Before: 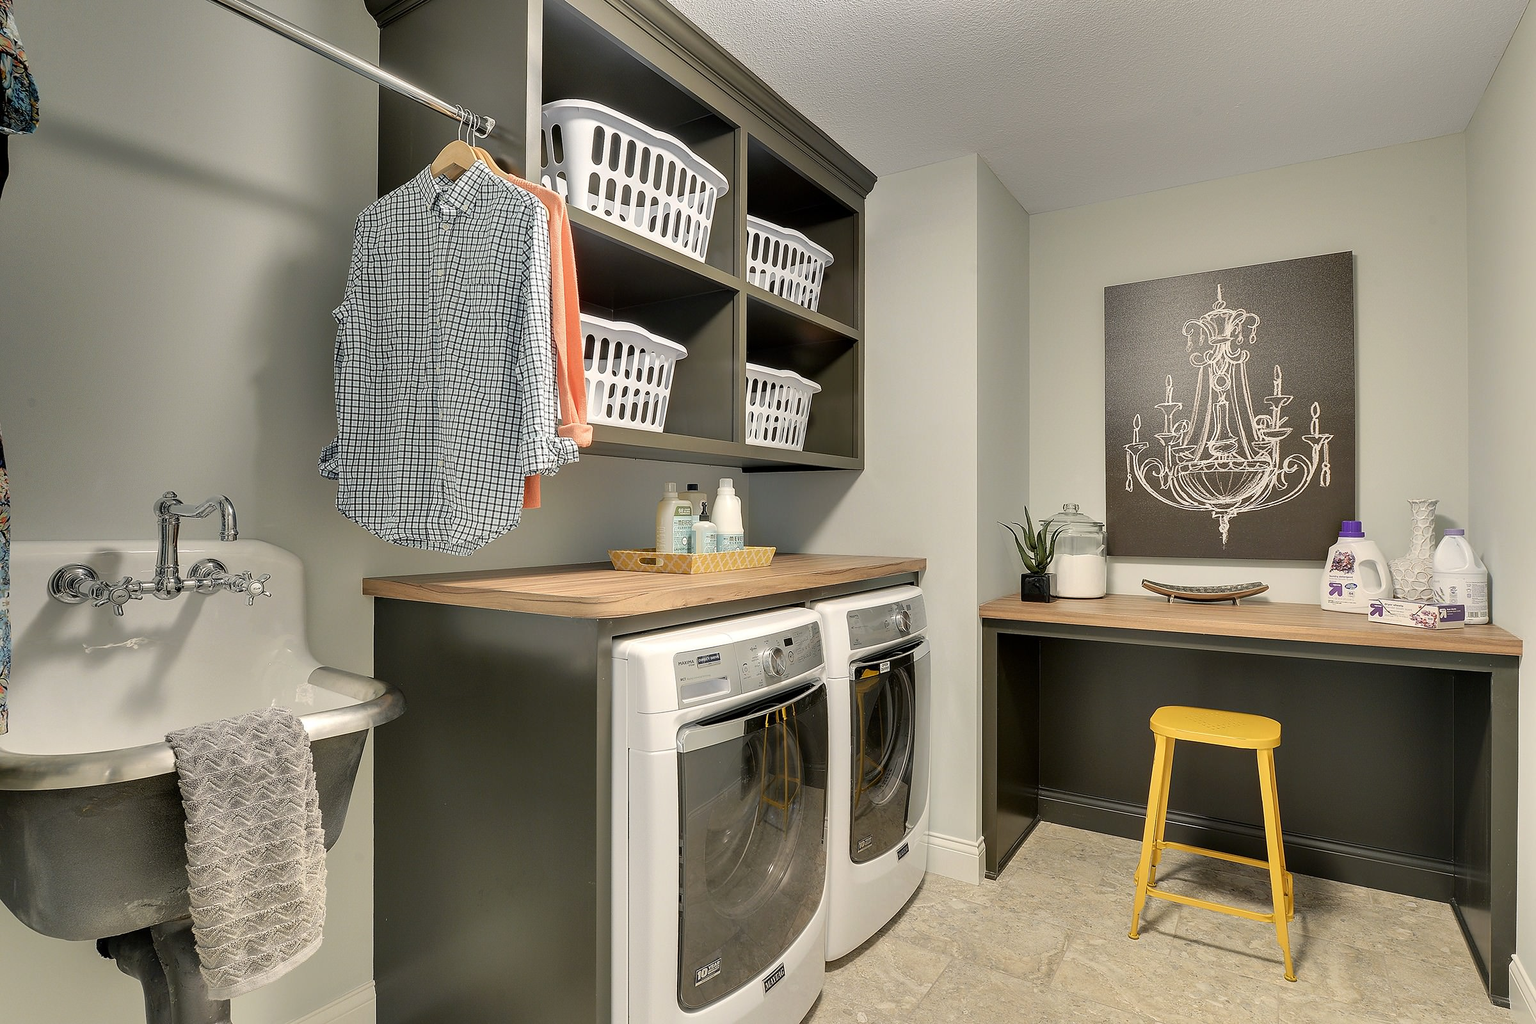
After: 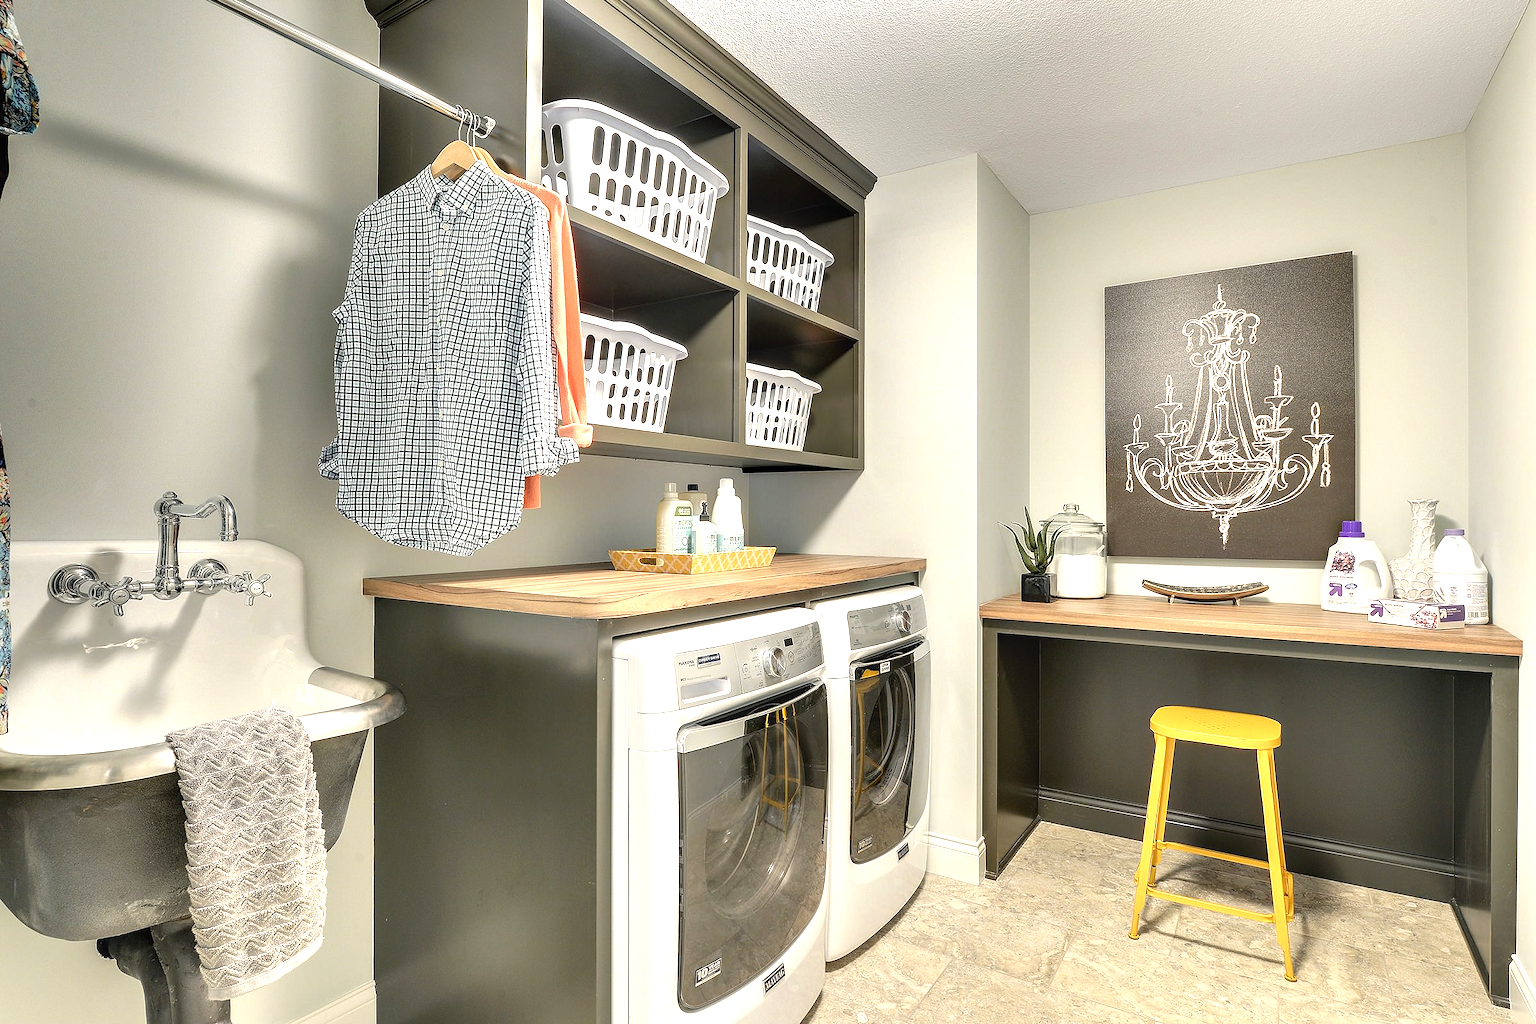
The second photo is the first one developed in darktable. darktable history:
local contrast: on, module defaults
exposure: black level correction 0, exposure 0.896 EV, compensate highlight preservation false
